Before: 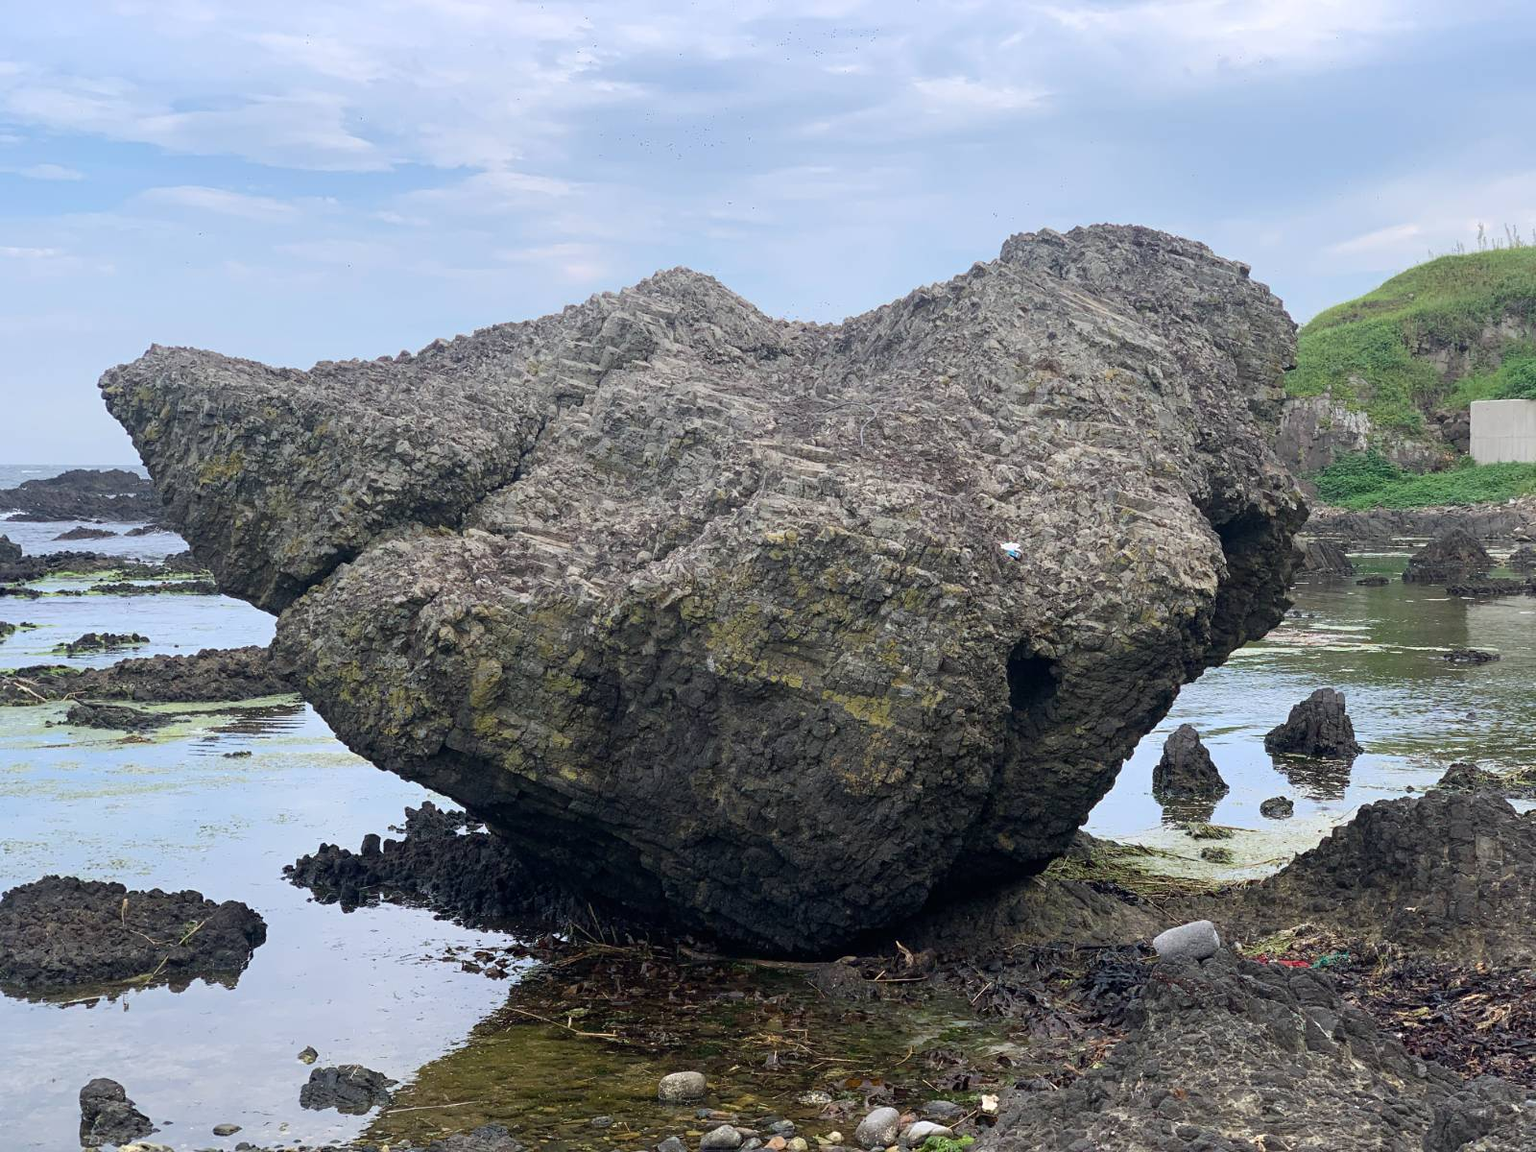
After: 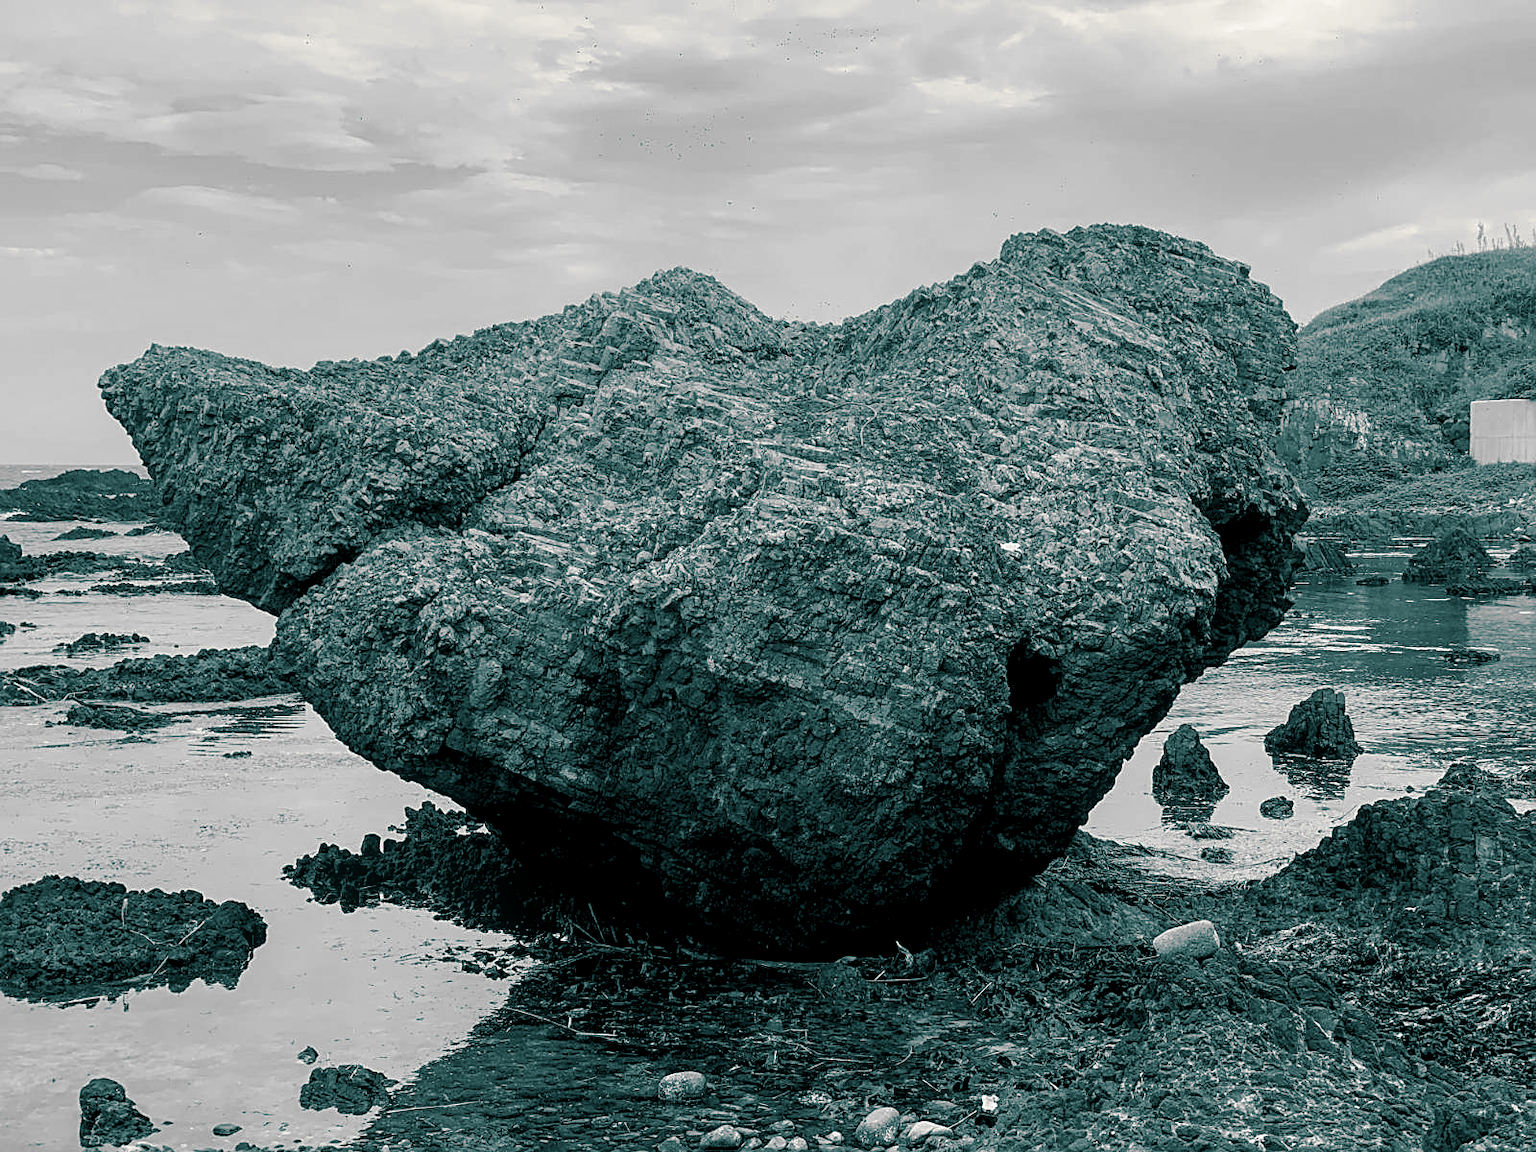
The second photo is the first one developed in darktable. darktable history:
local contrast: on, module defaults
color balance rgb: shadows lift › luminance -21.66%, shadows lift › chroma 8.98%, shadows lift › hue 283.37°, power › chroma 1.05%, power › hue 25.59°, highlights gain › luminance 6.08%, highlights gain › chroma 2.55%, highlights gain › hue 90°, global offset › luminance -0.87%, perceptual saturation grading › global saturation 25%, perceptual saturation grading › highlights -28.39%, perceptual saturation grading › shadows 33.98%
split-toning: shadows › hue 186.43°, highlights › hue 49.29°, compress 30.29%
monochrome: on, module defaults
sharpen: on, module defaults
exposure: exposure -0.177 EV, compensate highlight preservation false
